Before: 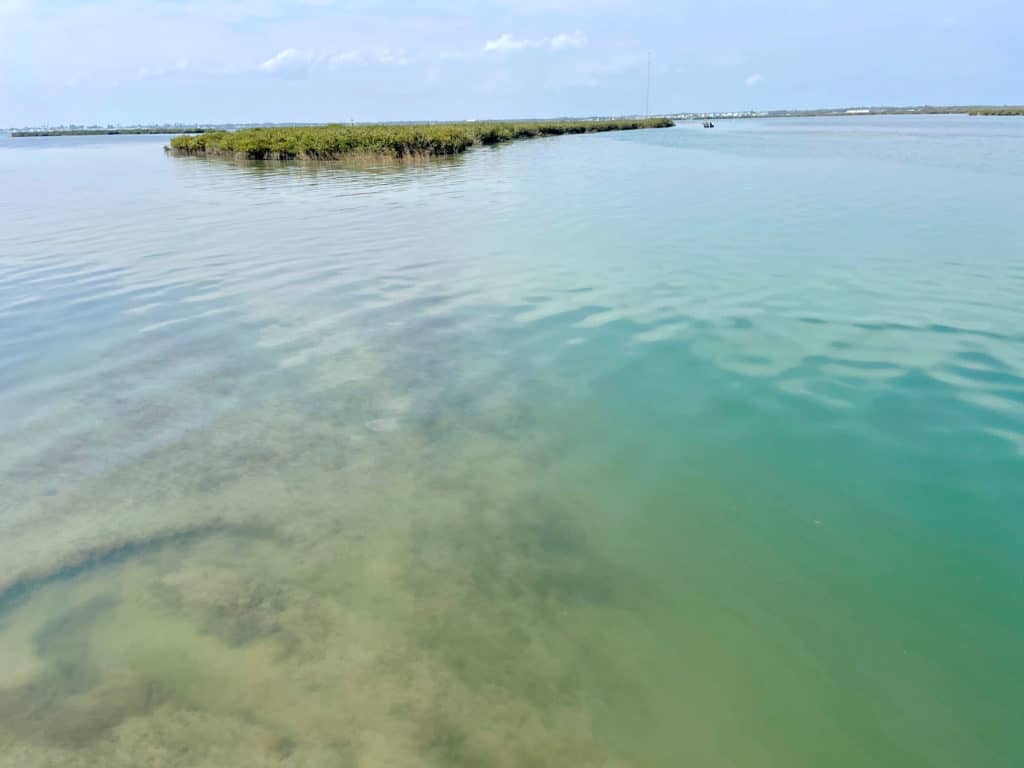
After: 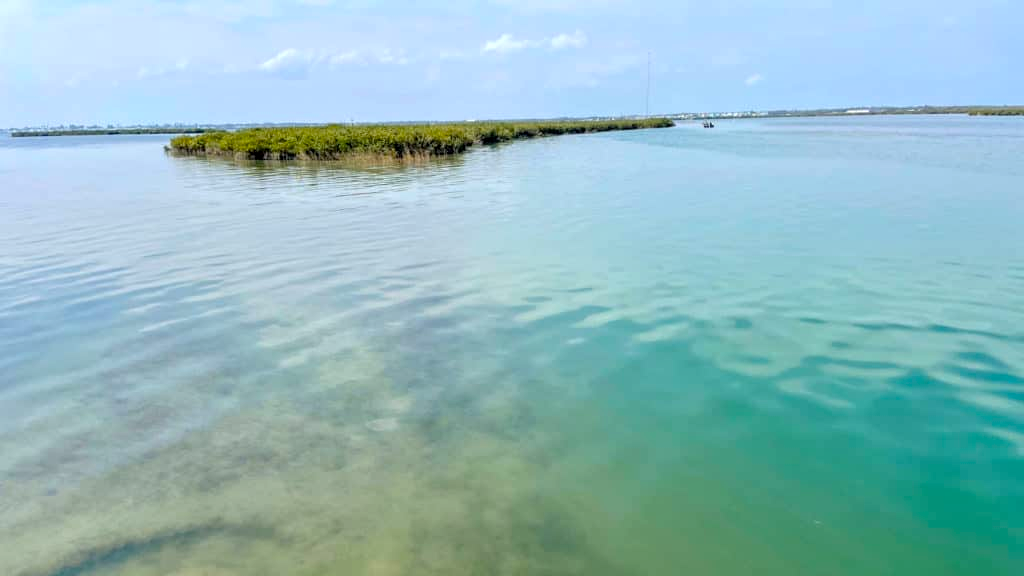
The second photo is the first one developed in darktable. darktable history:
color balance rgb: perceptual saturation grading › global saturation 20%, global vibrance 20%
crop: bottom 24.988%
local contrast: on, module defaults
